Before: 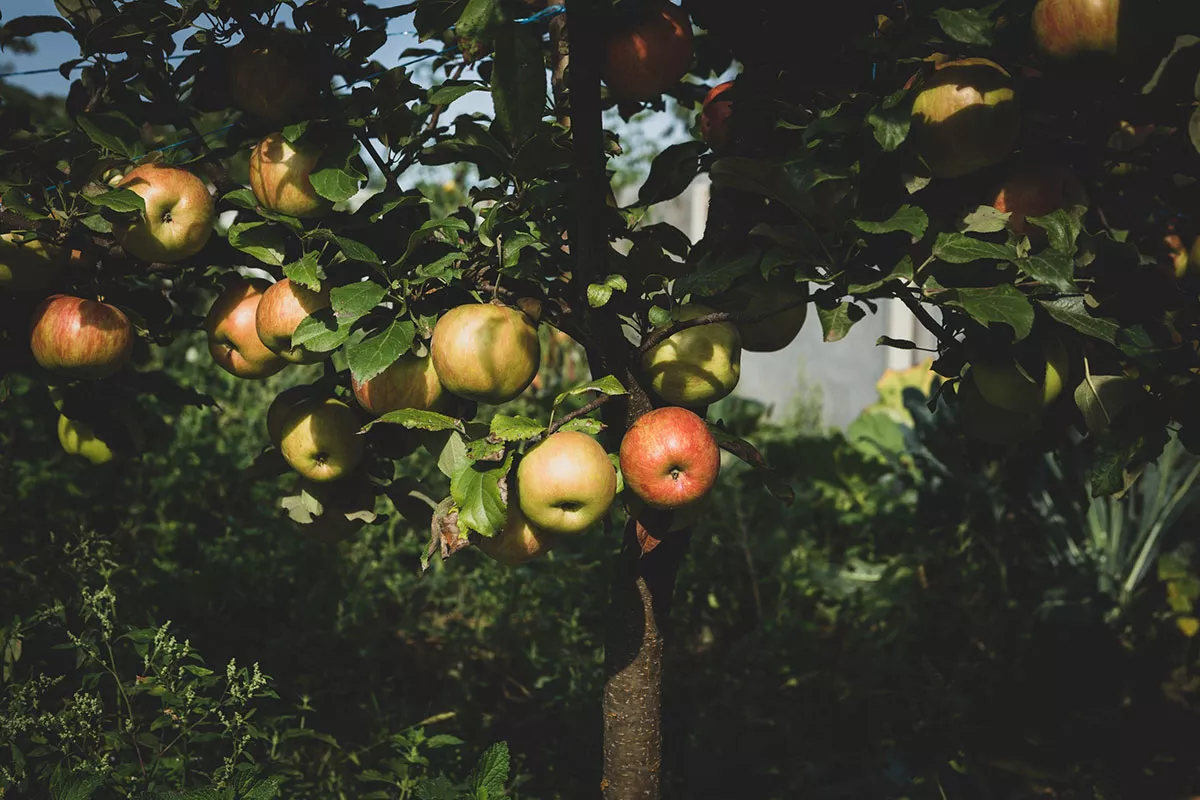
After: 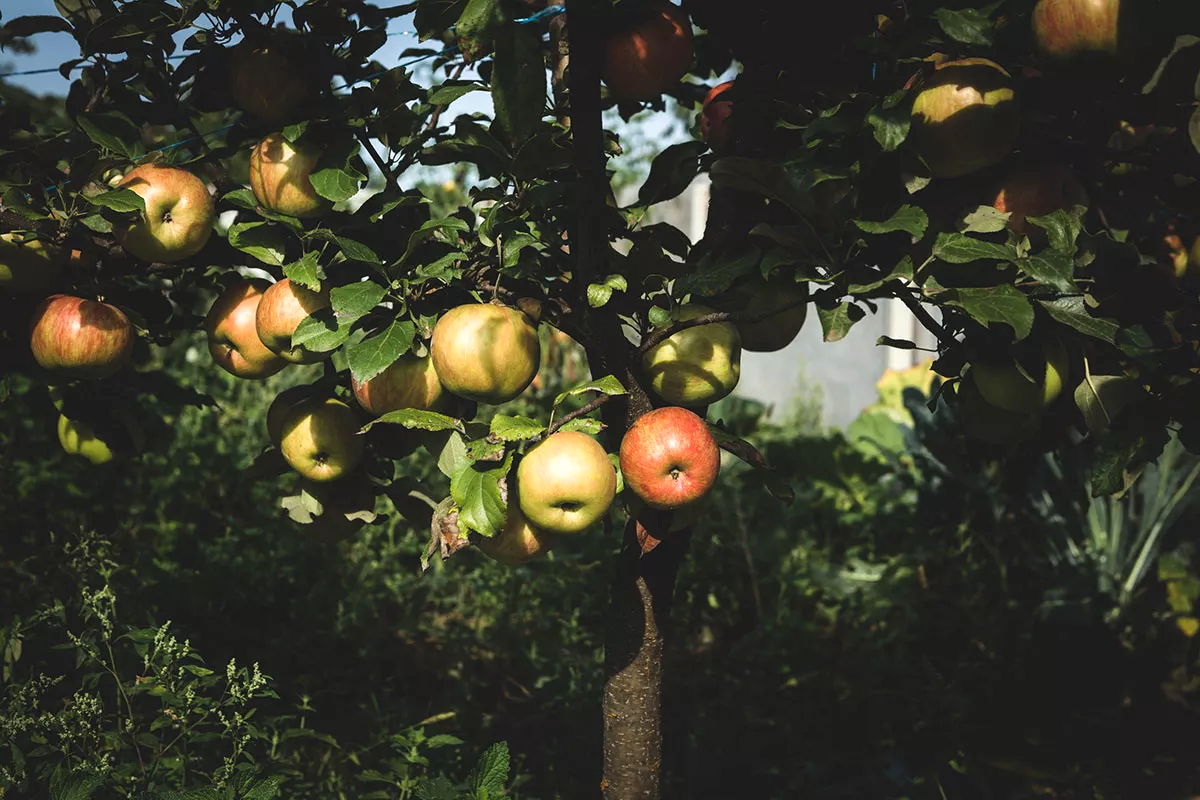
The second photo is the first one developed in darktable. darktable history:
tone equalizer: -8 EV -0.447 EV, -7 EV -0.416 EV, -6 EV -0.349 EV, -5 EV -0.189 EV, -3 EV 0.193 EV, -2 EV 0.33 EV, -1 EV 0.396 EV, +0 EV 0.445 EV
